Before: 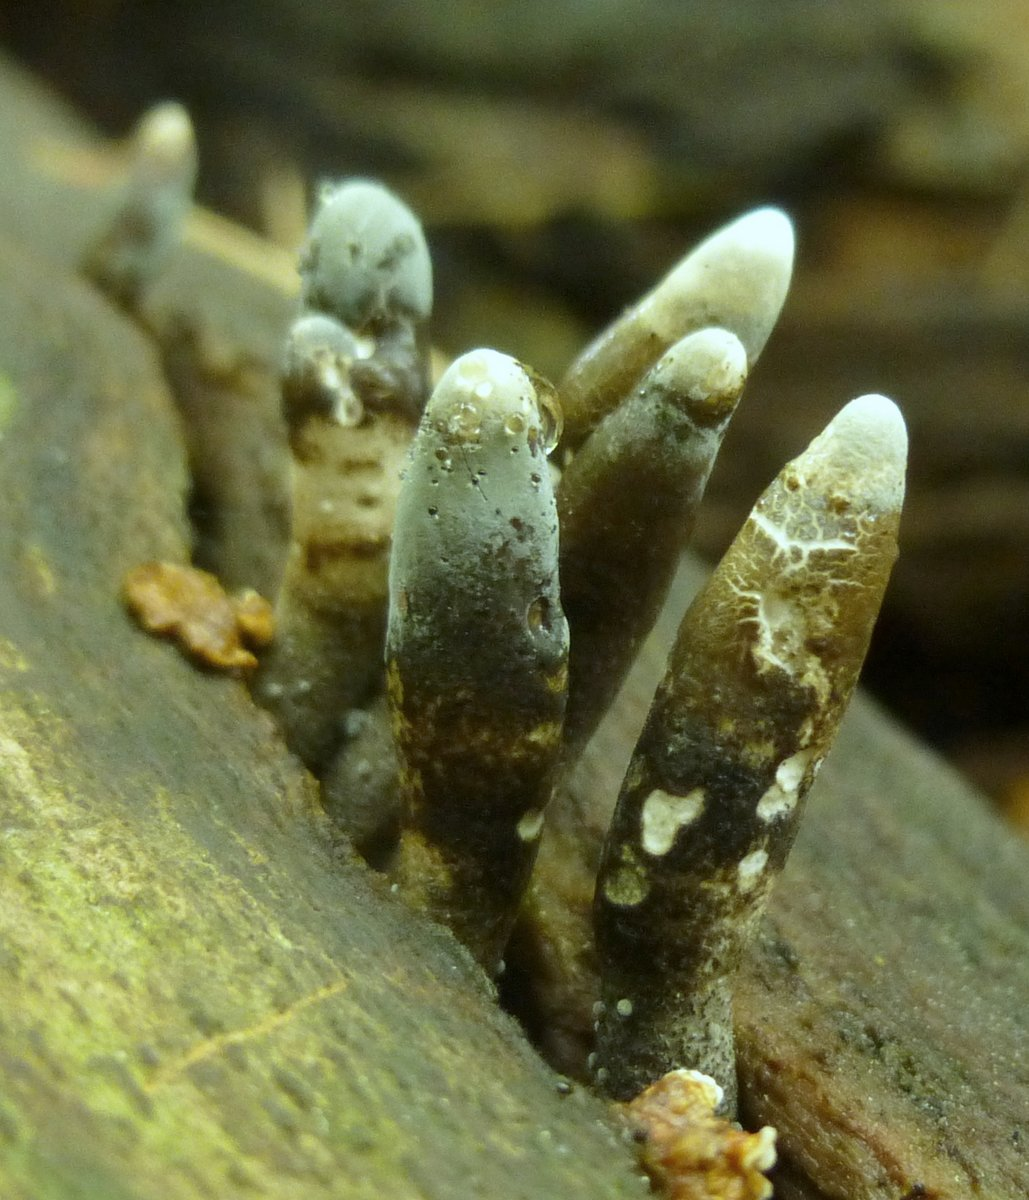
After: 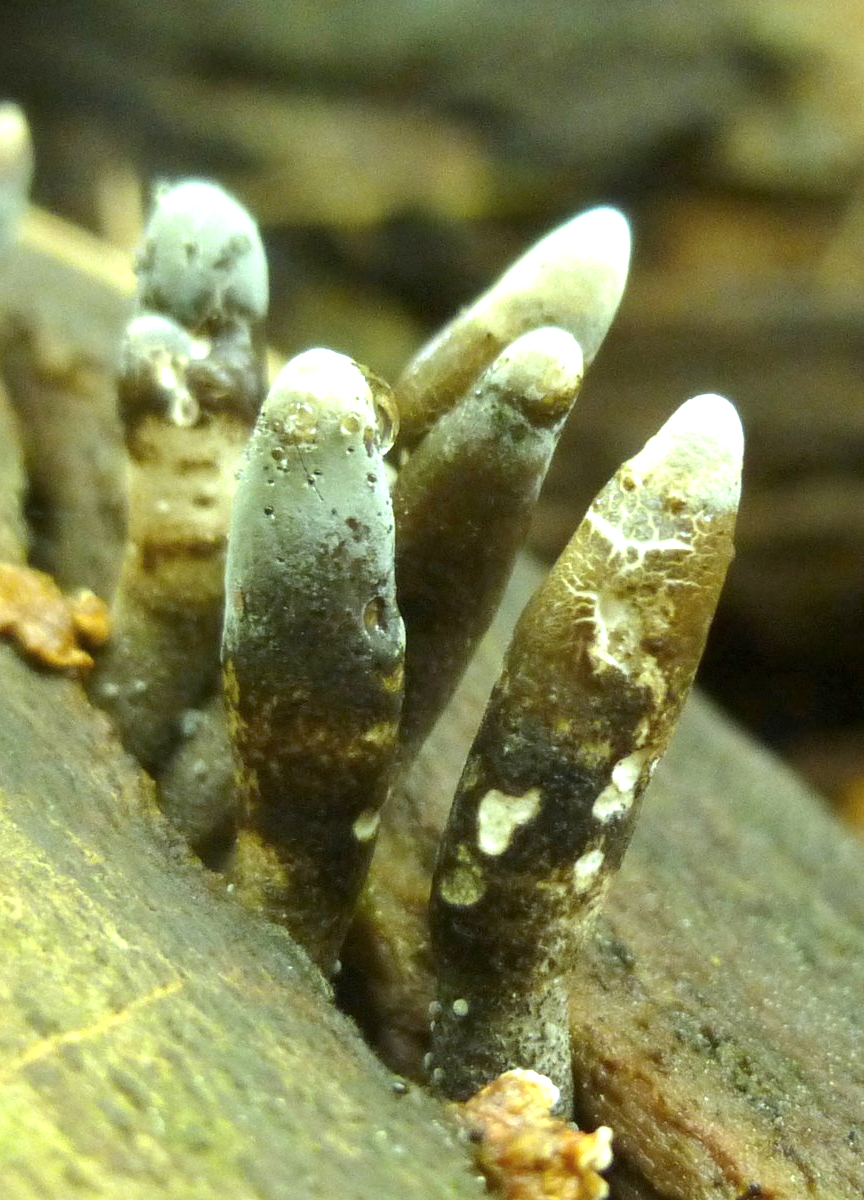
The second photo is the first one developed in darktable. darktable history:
crop: left 15.985%
exposure: exposure 0.794 EV, compensate highlight preservation false
